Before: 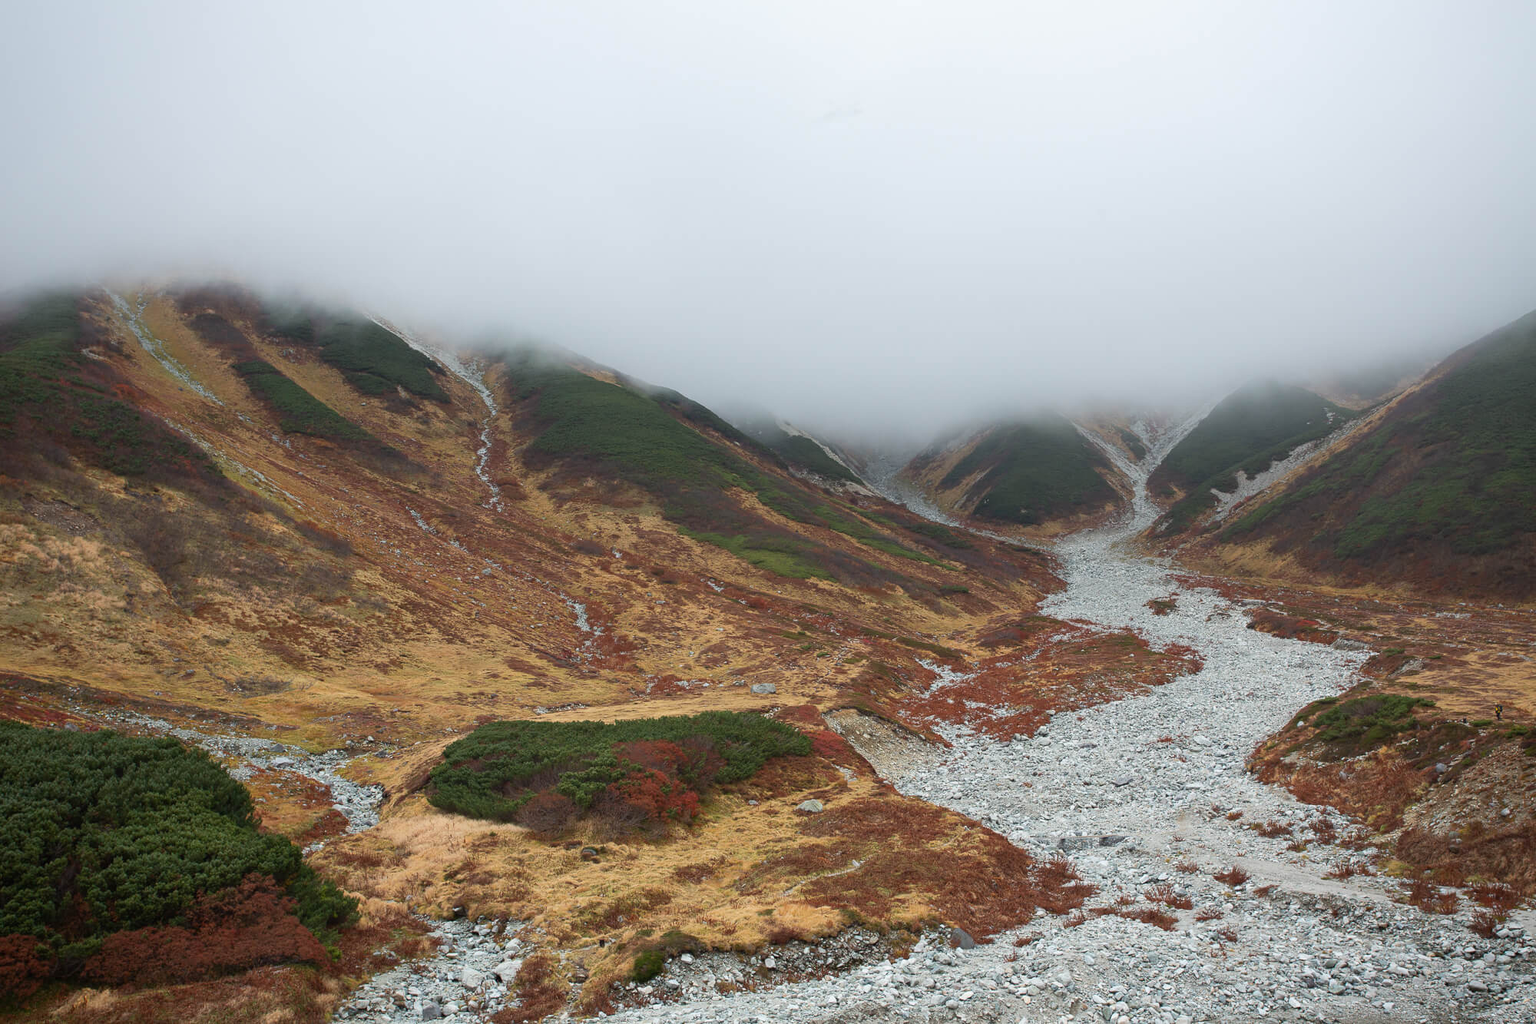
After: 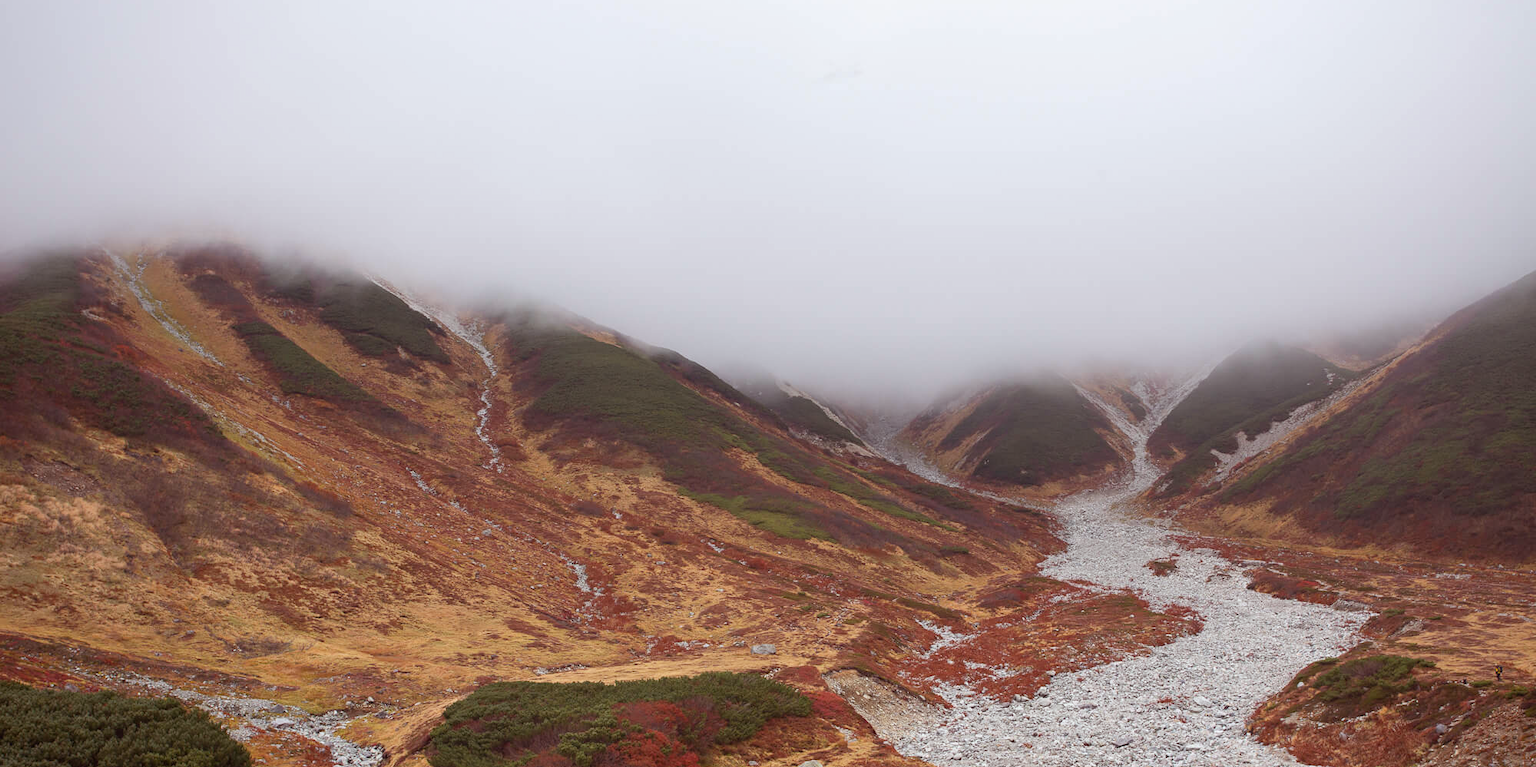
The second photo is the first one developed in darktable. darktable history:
rgb levels: mode RGB, independent channels, levels [[0, 0.474, 1], [0, 0.5, 1], [0, 0.5, 1]]
crop: top 3.857%, bottom 21.132%
